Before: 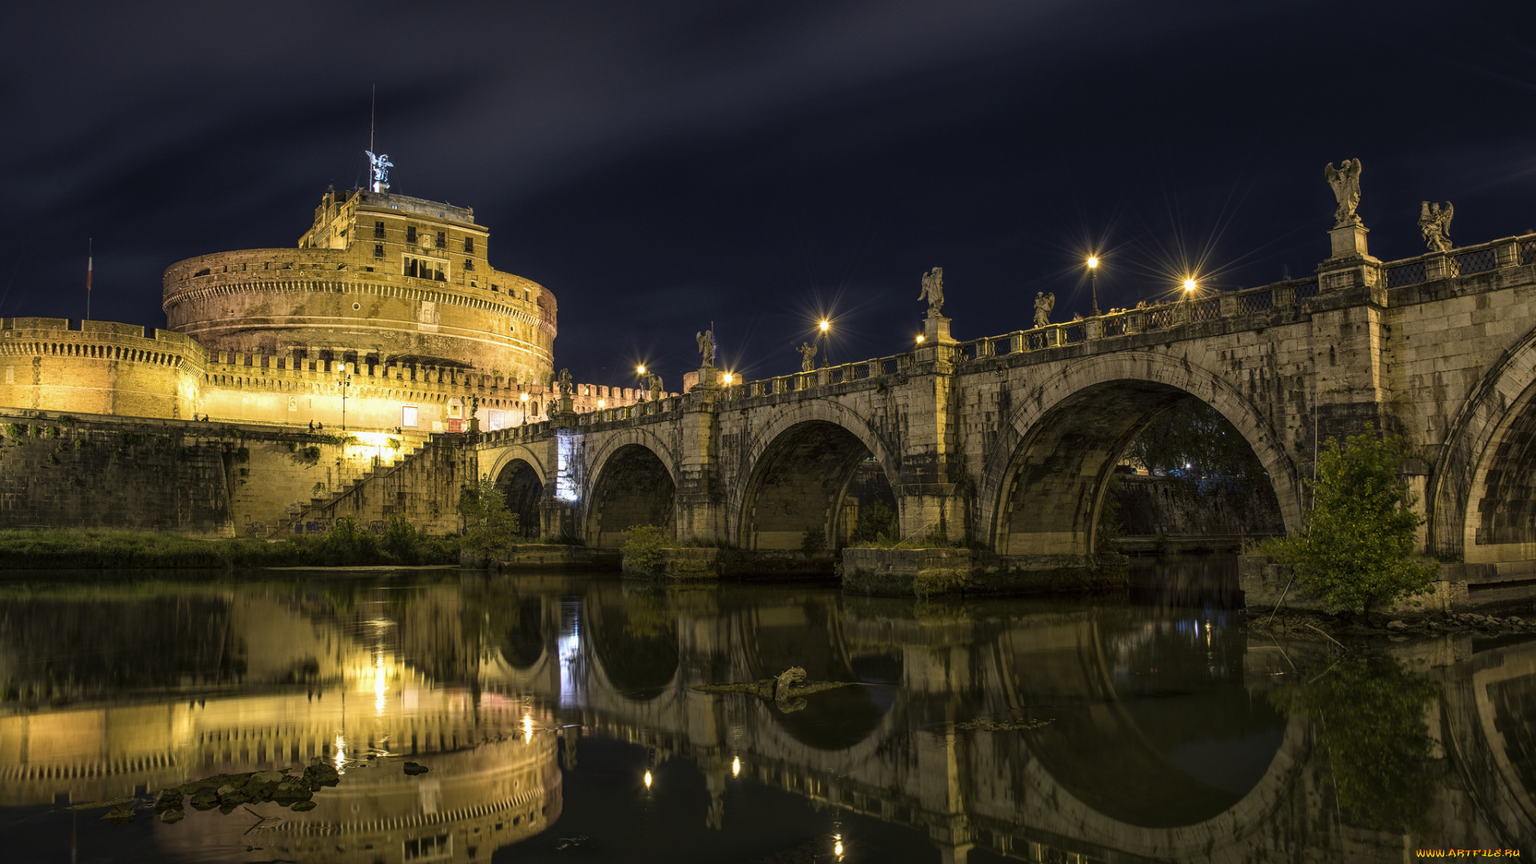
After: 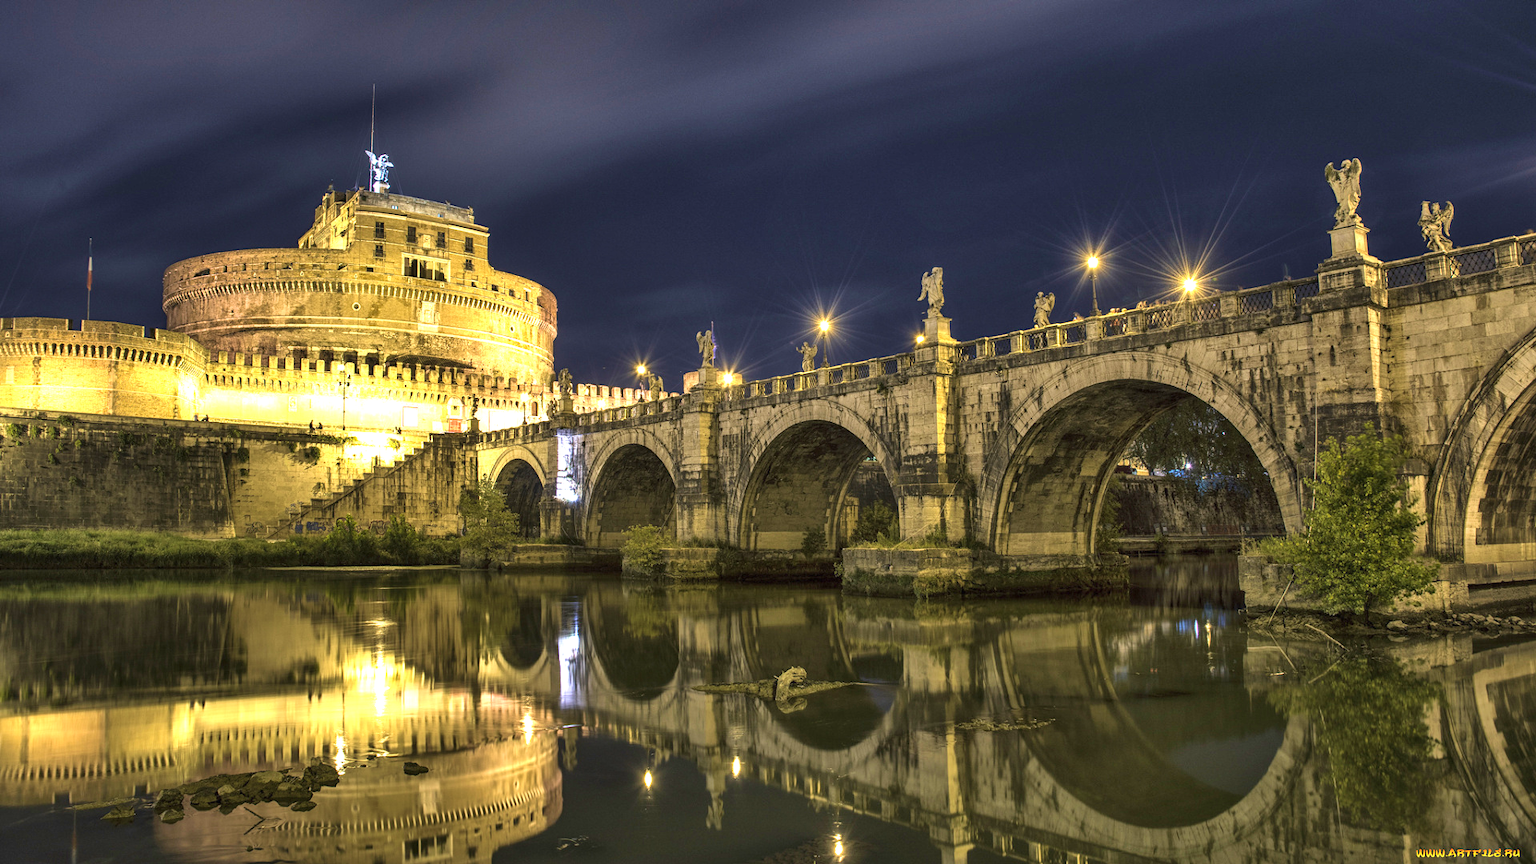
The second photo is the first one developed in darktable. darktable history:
shadows and highlights: shadows 52.64, highlights color adjustment 0.309%, soften with gaussian
exposure: black level correction 0, exposure 1.106 EV, compensate highlight preservation false
velvia: strength 26.51%
